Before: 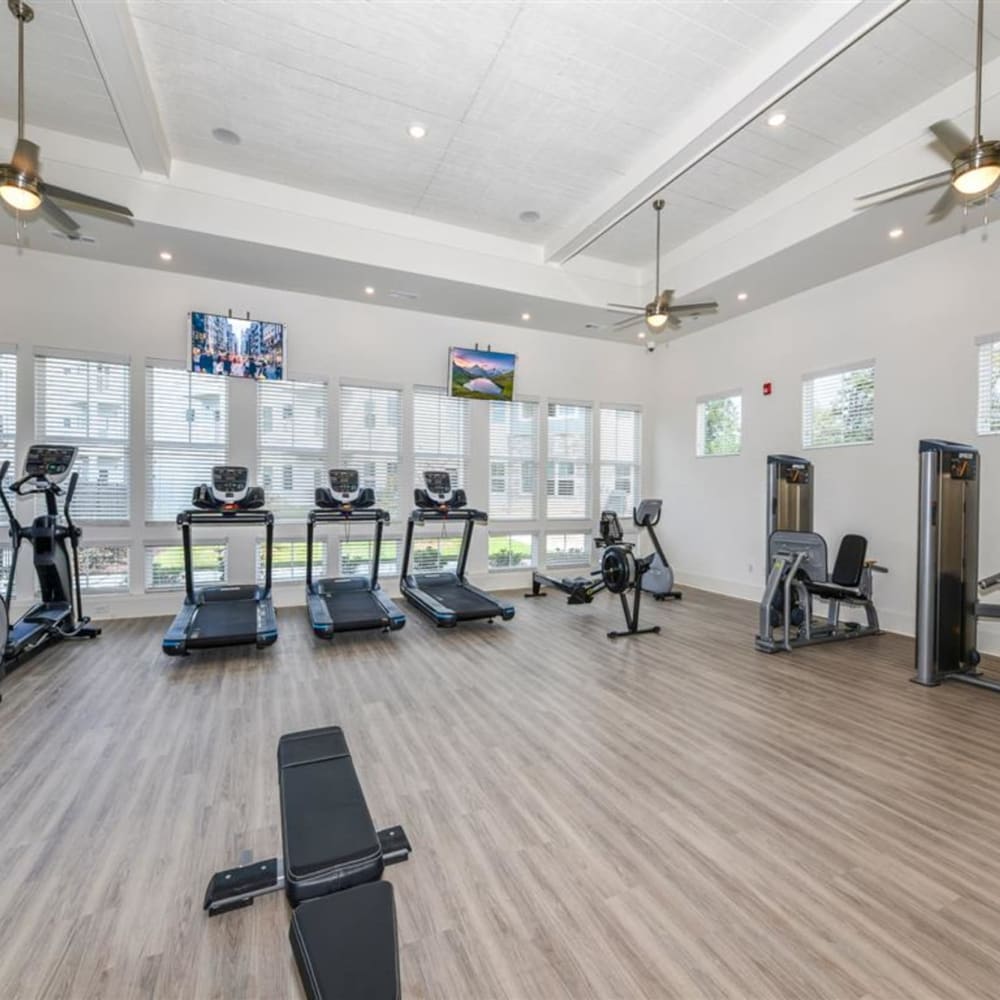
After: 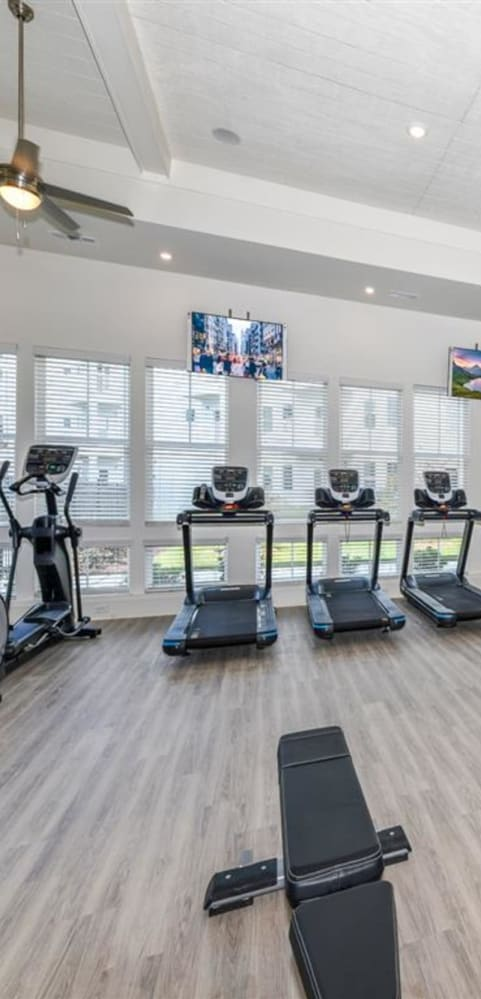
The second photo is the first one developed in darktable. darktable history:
crop and rotate: left 0.009%, top 0%, right 51.856%
